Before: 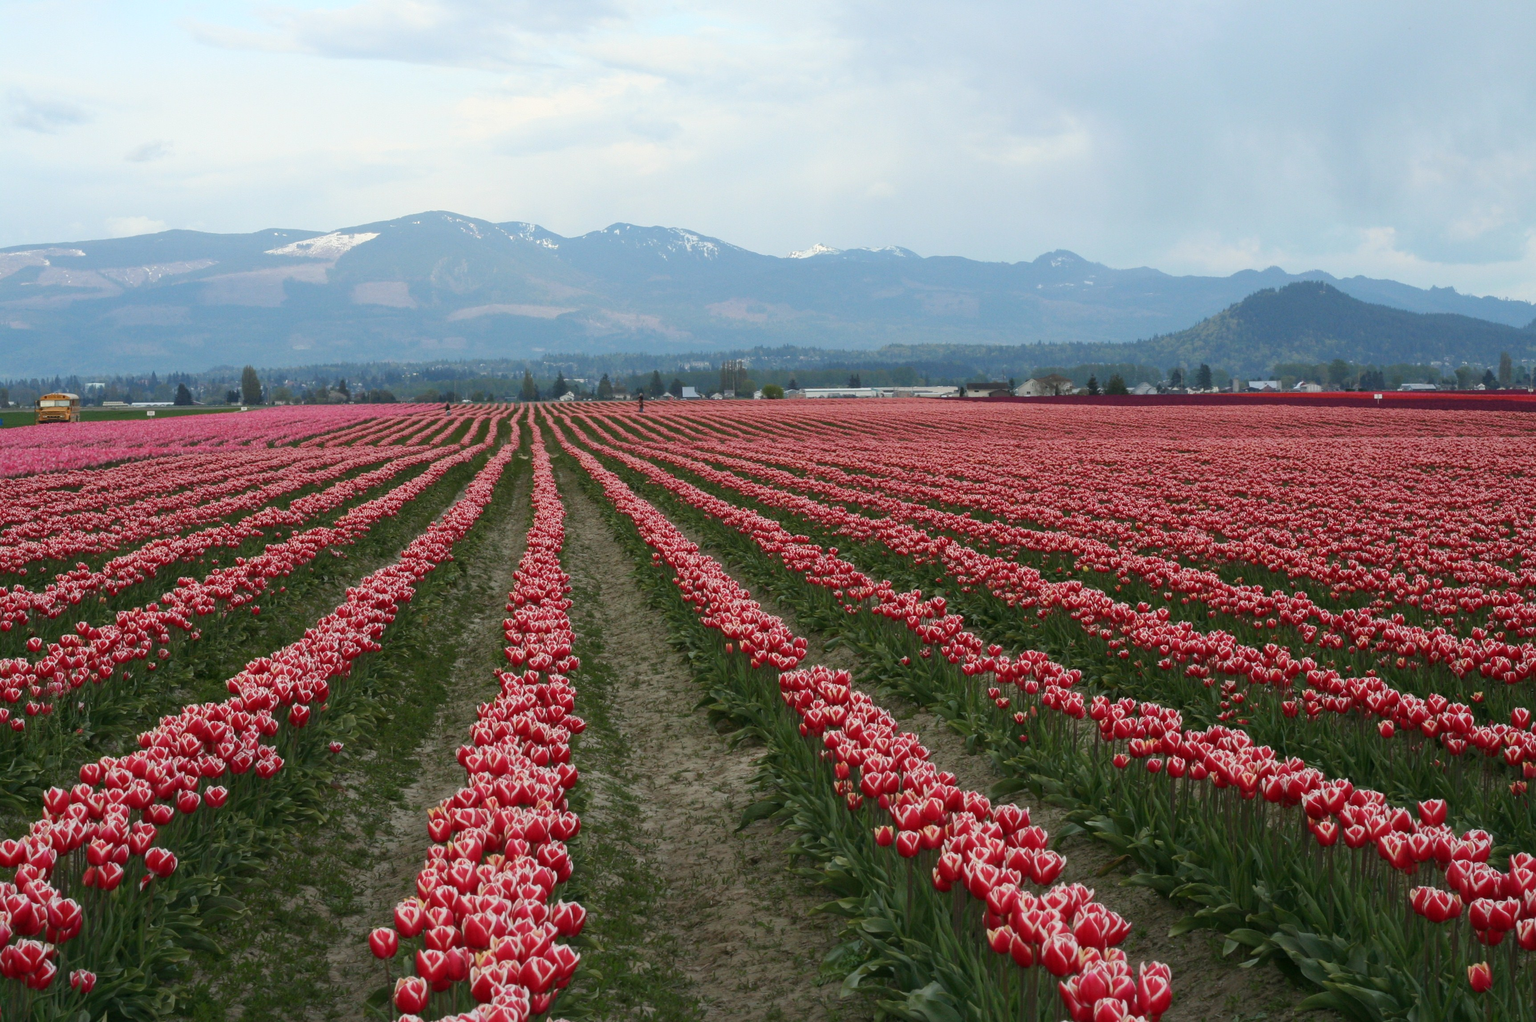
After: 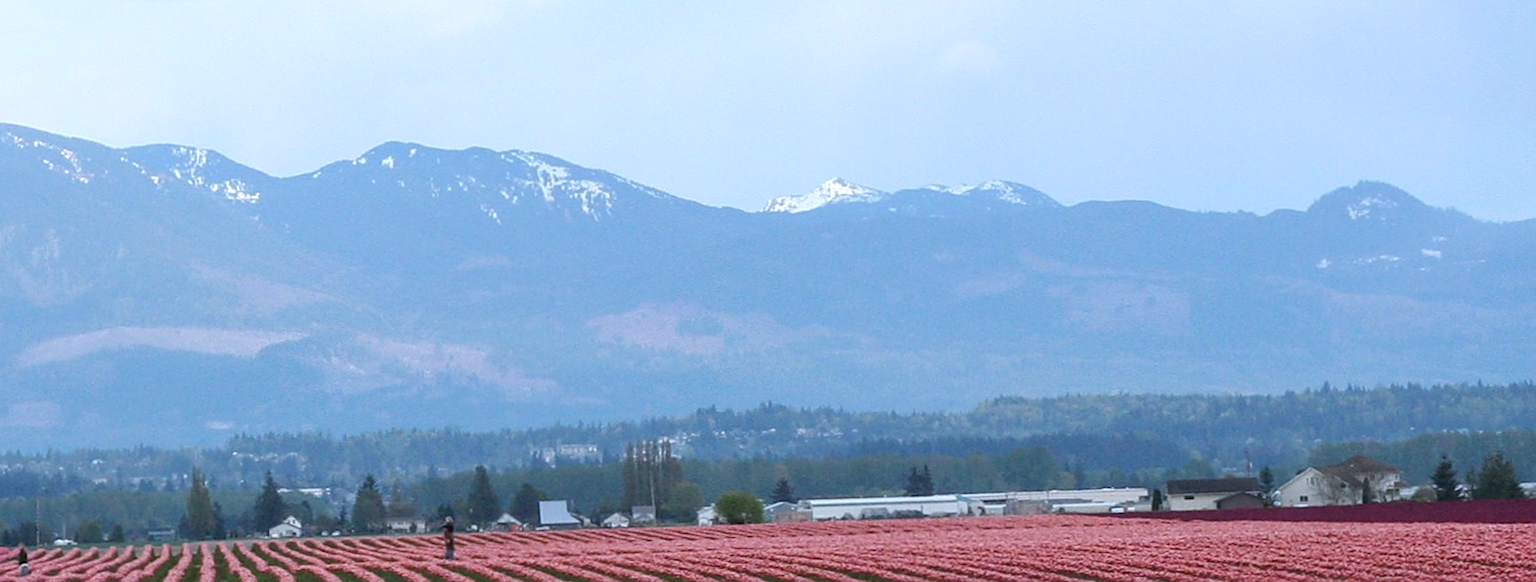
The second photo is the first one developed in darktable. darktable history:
sharpen: on, module defaults
contrast brightness saturation: contrast 0.05, brightness 0.06, saturation 0.01
local contrast: on, module defaults
color calibration: illuminant as shot in camera, x 0.37, y 0.382, temperature 4313.32 K
rotate and perspective: rotation -1.17°, automatic cropping off
crop: left 28.64%, top 16.832%, right 26.637%, bottom 58.055%
